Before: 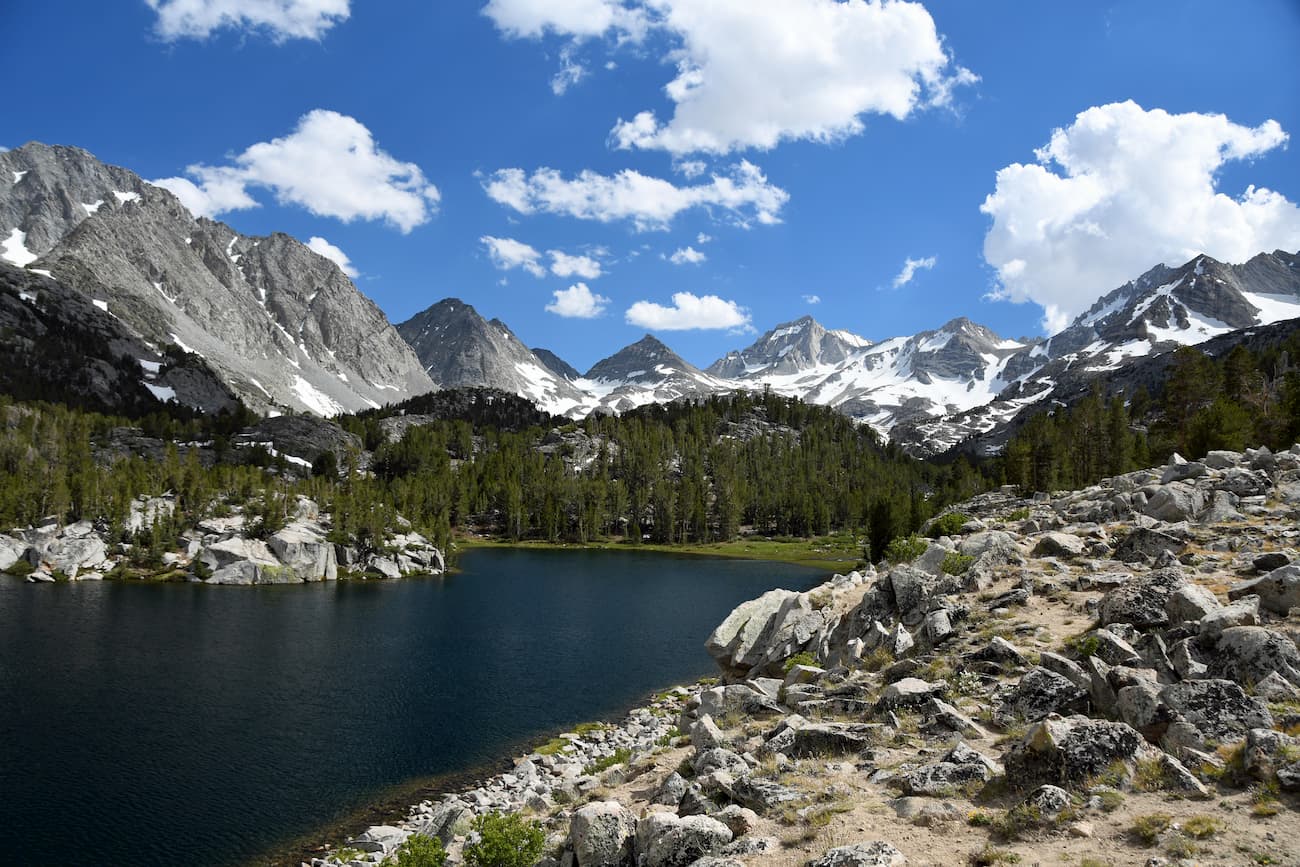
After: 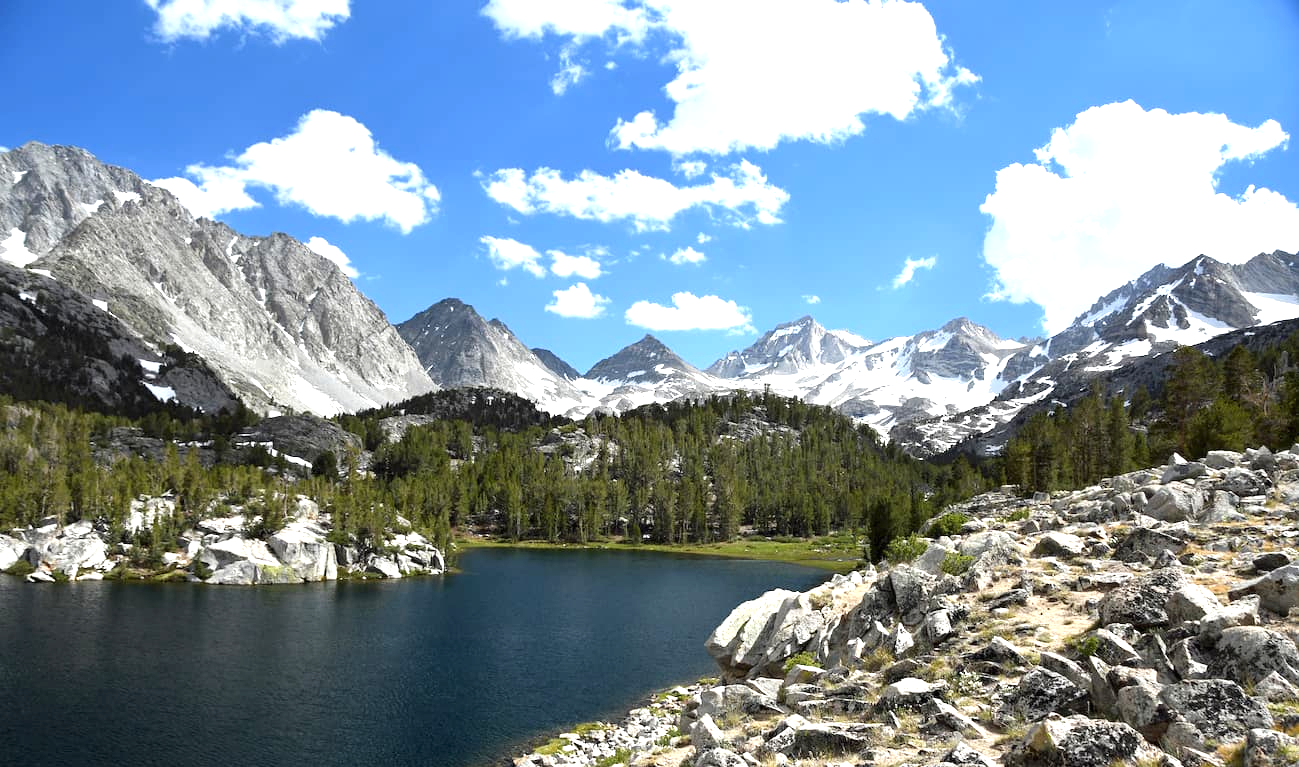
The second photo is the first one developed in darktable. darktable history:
exposure: black level correction 0, exposure 1 EV, compensate exposure bias true, compensate highlight preservation false
crop and rotate: top 0%, bottom 11.49%
